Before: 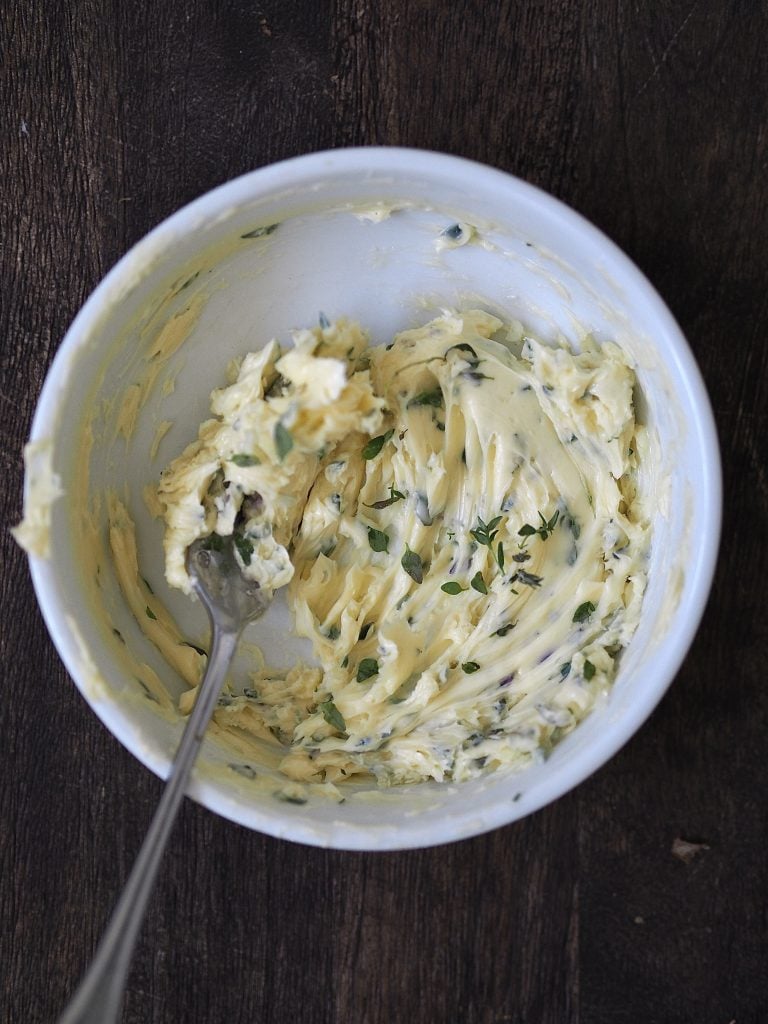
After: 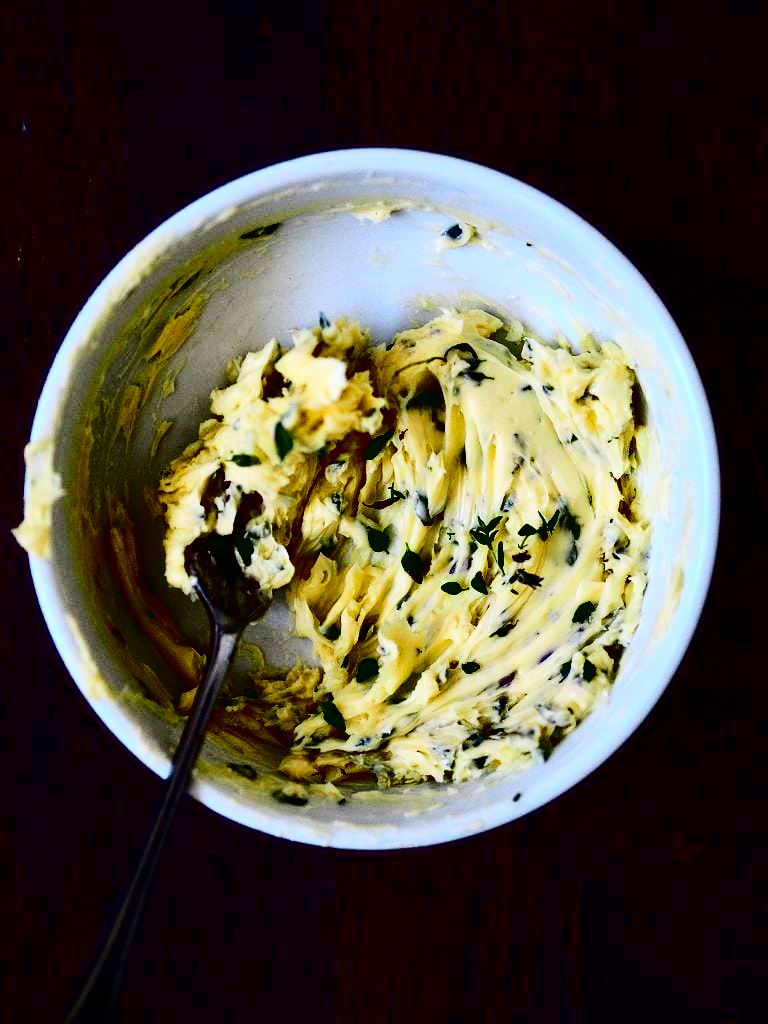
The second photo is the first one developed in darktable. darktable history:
color calibration: output R [0.946, 0.065, -0.013, 0], output G [-0.246, 1.264, -0.017, 0], output B [0.046, -0.098, 1.05, 0], illuminant custom, x 0.344, y 0.359, temperature 5045.54 K
contrast brightness saturation: contrast 0.77, brightness -1, saturation 1
